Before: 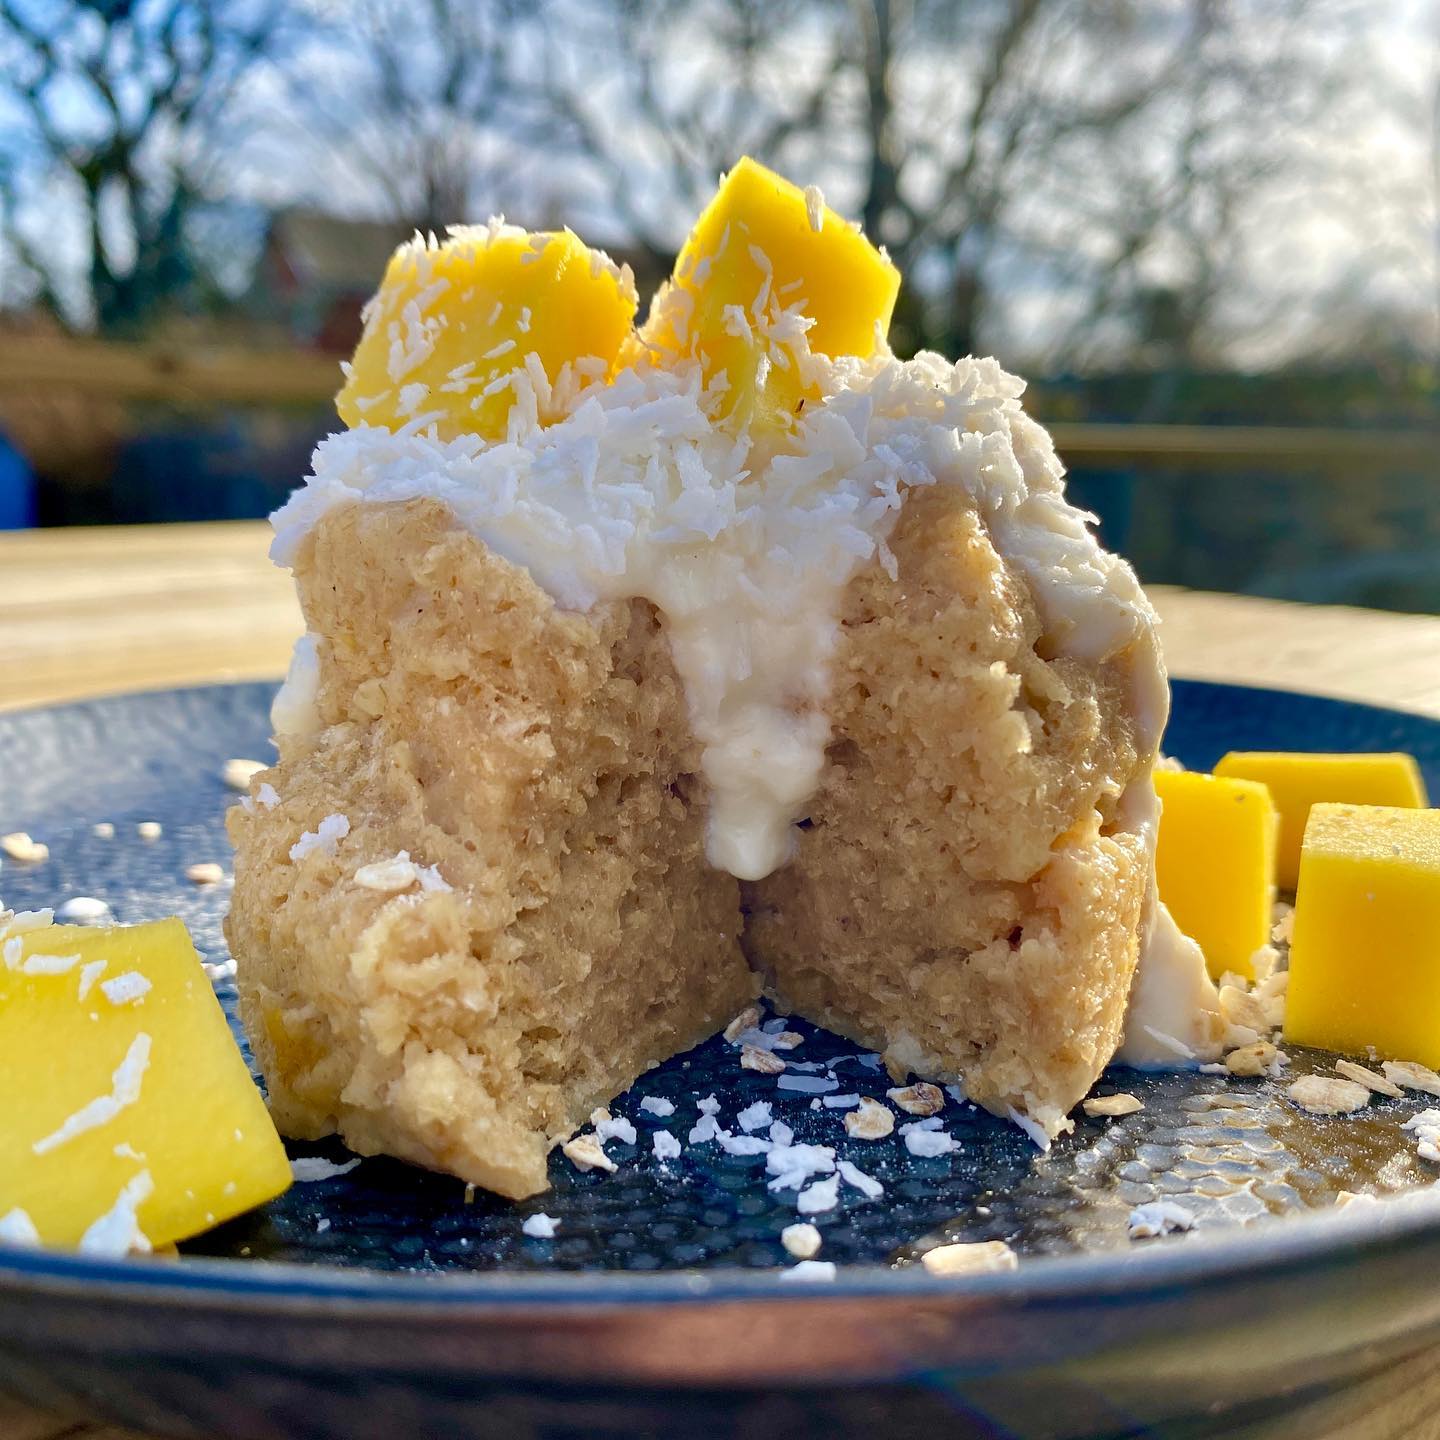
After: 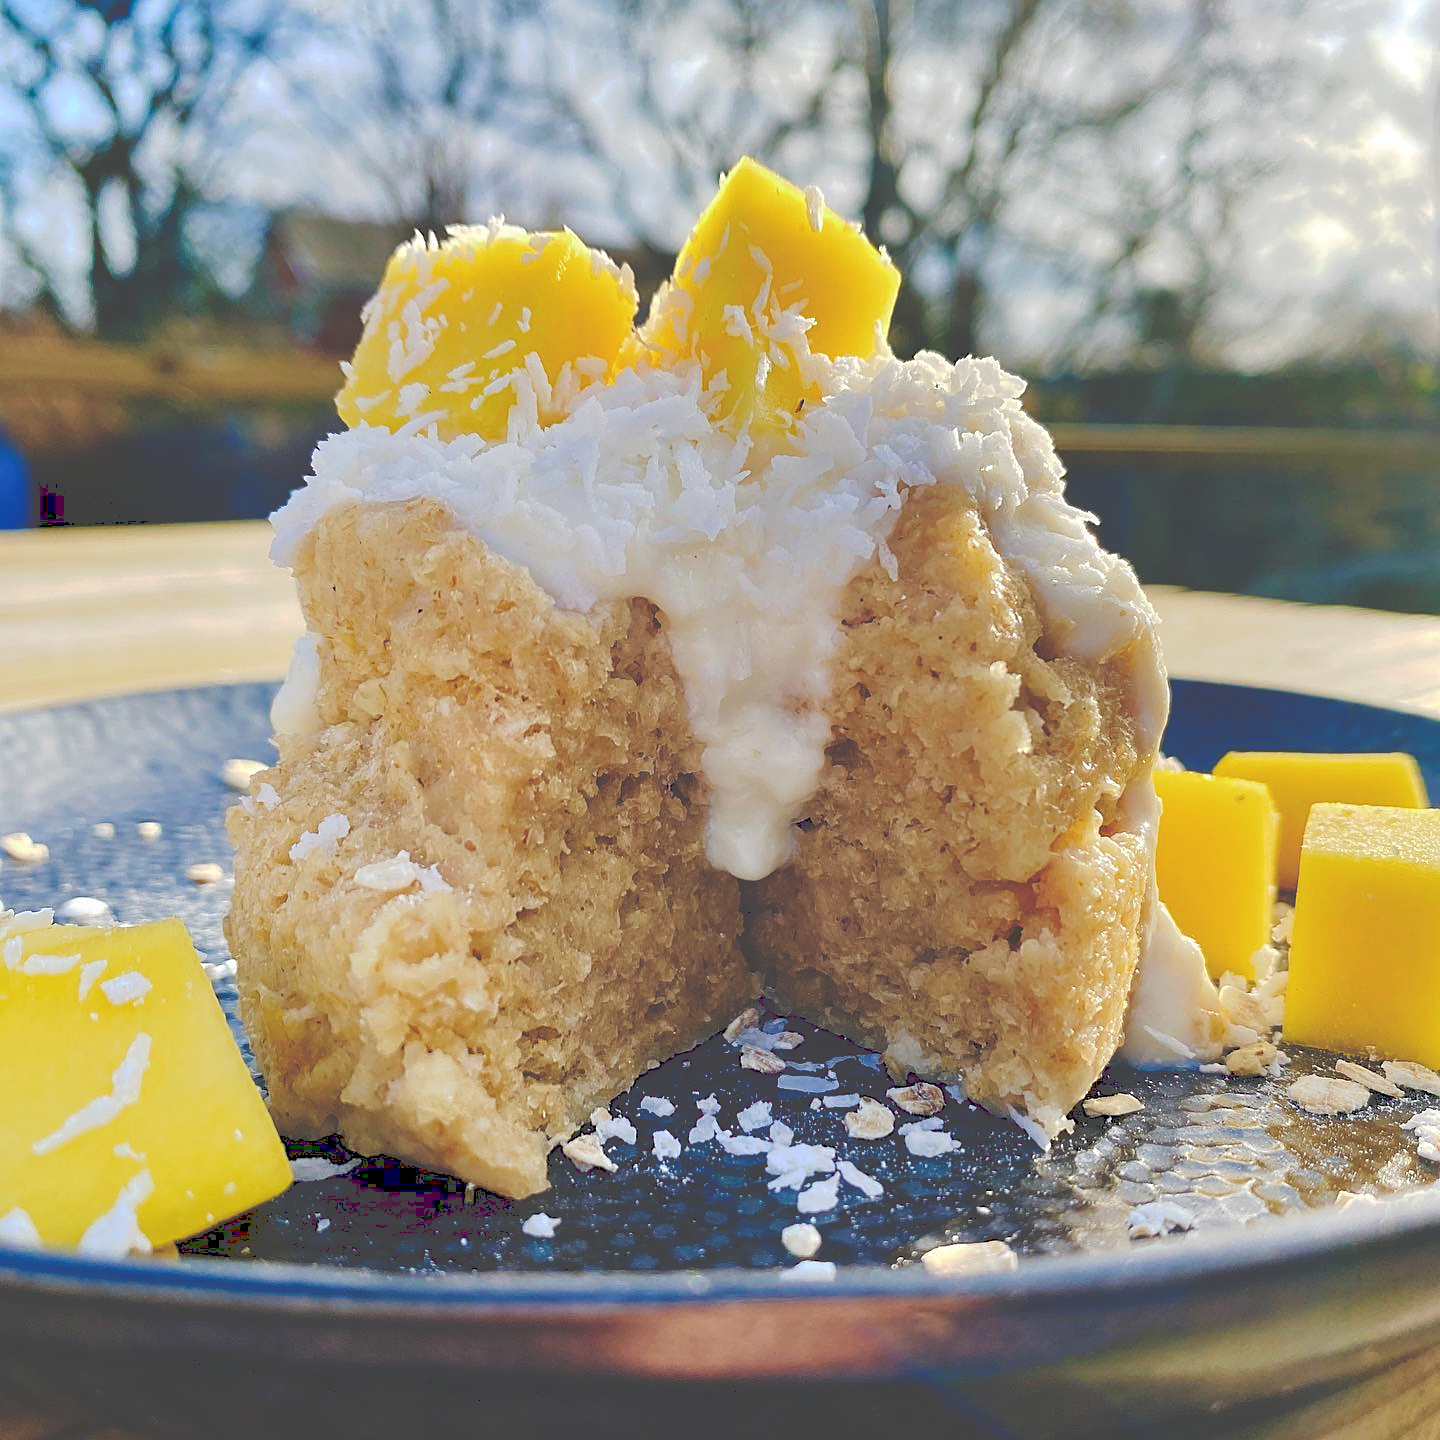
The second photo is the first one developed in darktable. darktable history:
sharpen: on, module defaults
color balance rgb: perceptual saturation grading › global saturation 10%
tone curve: curves: ch0 [(0, 0) (0.003, 0.272) (0.011, 0.275) (0.025, 0.275) (0.044, 0.278) (0.069, 0.282) (0.1, 0.284) (0.136, 0.287) (0.177, 0.294) (0.224, 0.314) (0.277, 0.347) (0.335, 0.403) (0.399, 0.473) (0.468, 0.552) (0.543, 0.622) (0.623, 0.69) (0.709, 0.756) (0.801, 0.818) (0.898, 0.865) (1, 1)], preserve colors none
